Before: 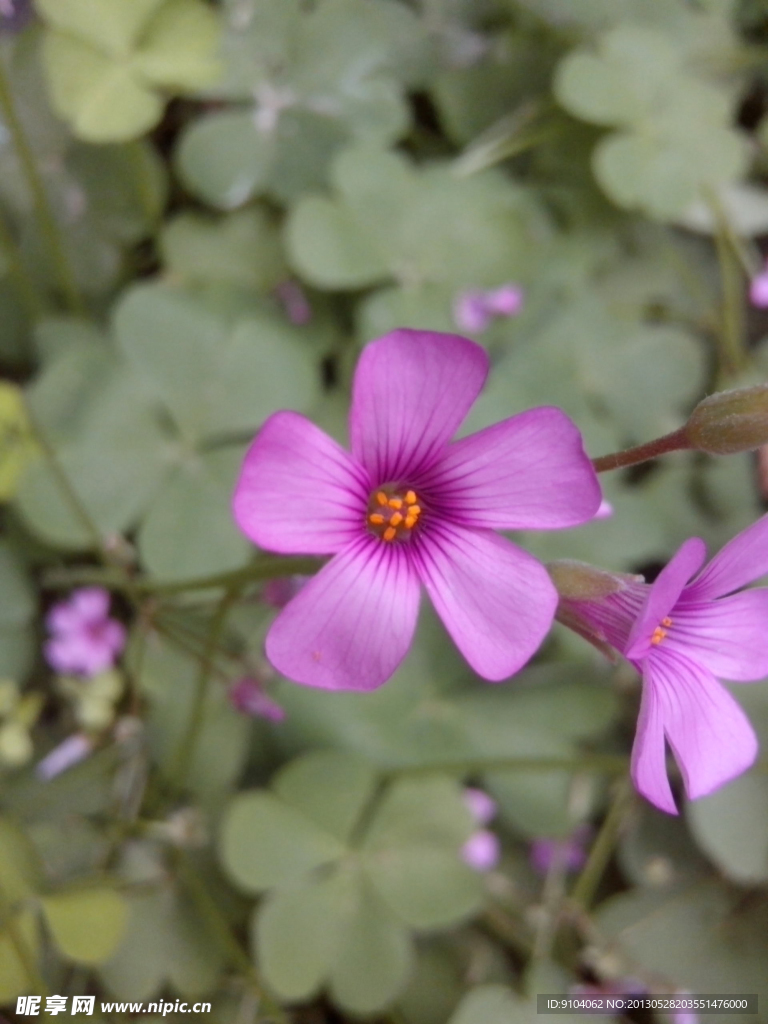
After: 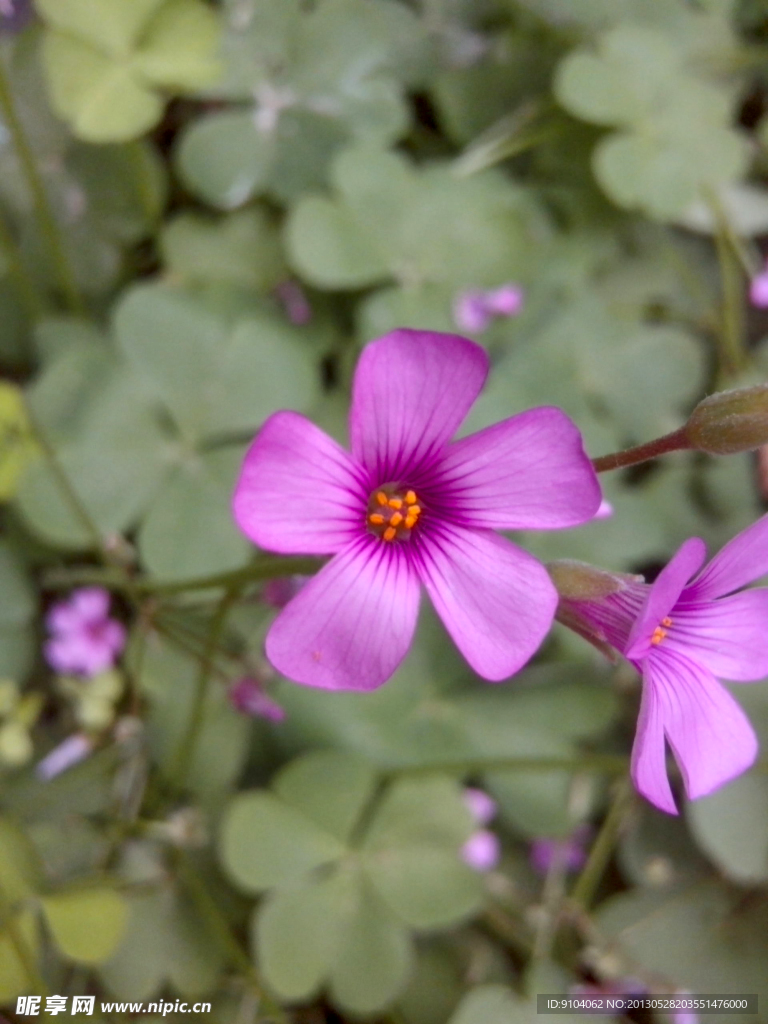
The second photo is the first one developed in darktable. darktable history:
shadows and highlights: on, module defaults
contrast brightness saturation: contrast 0.042, saturation 0.155
local contrast: on, module defaults
